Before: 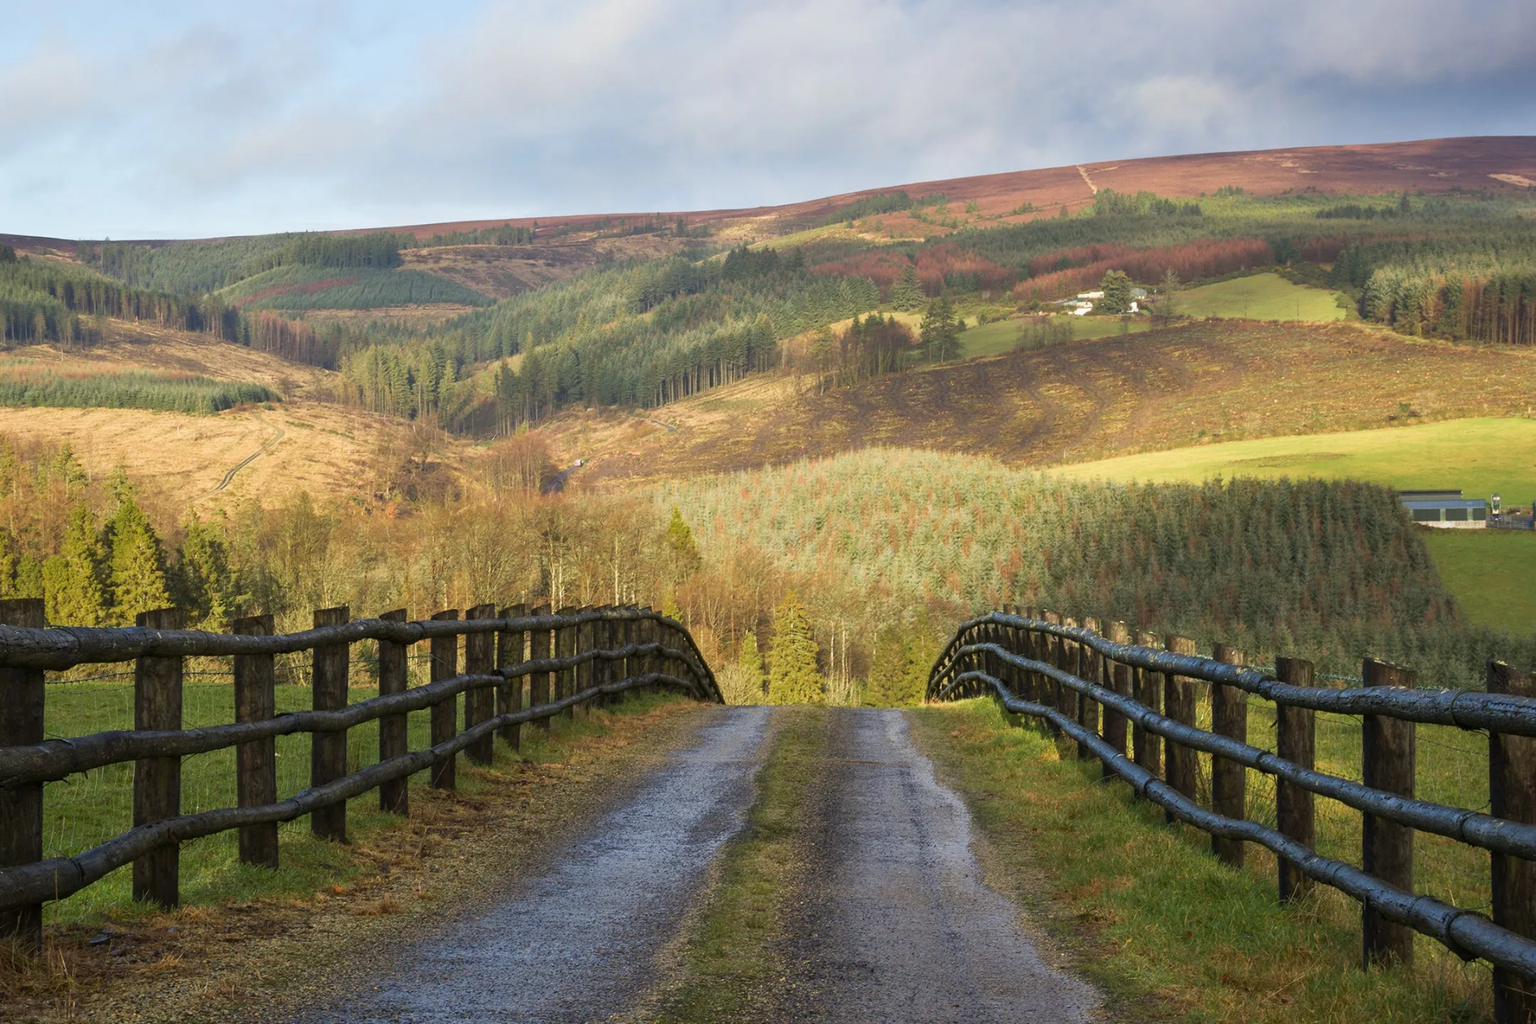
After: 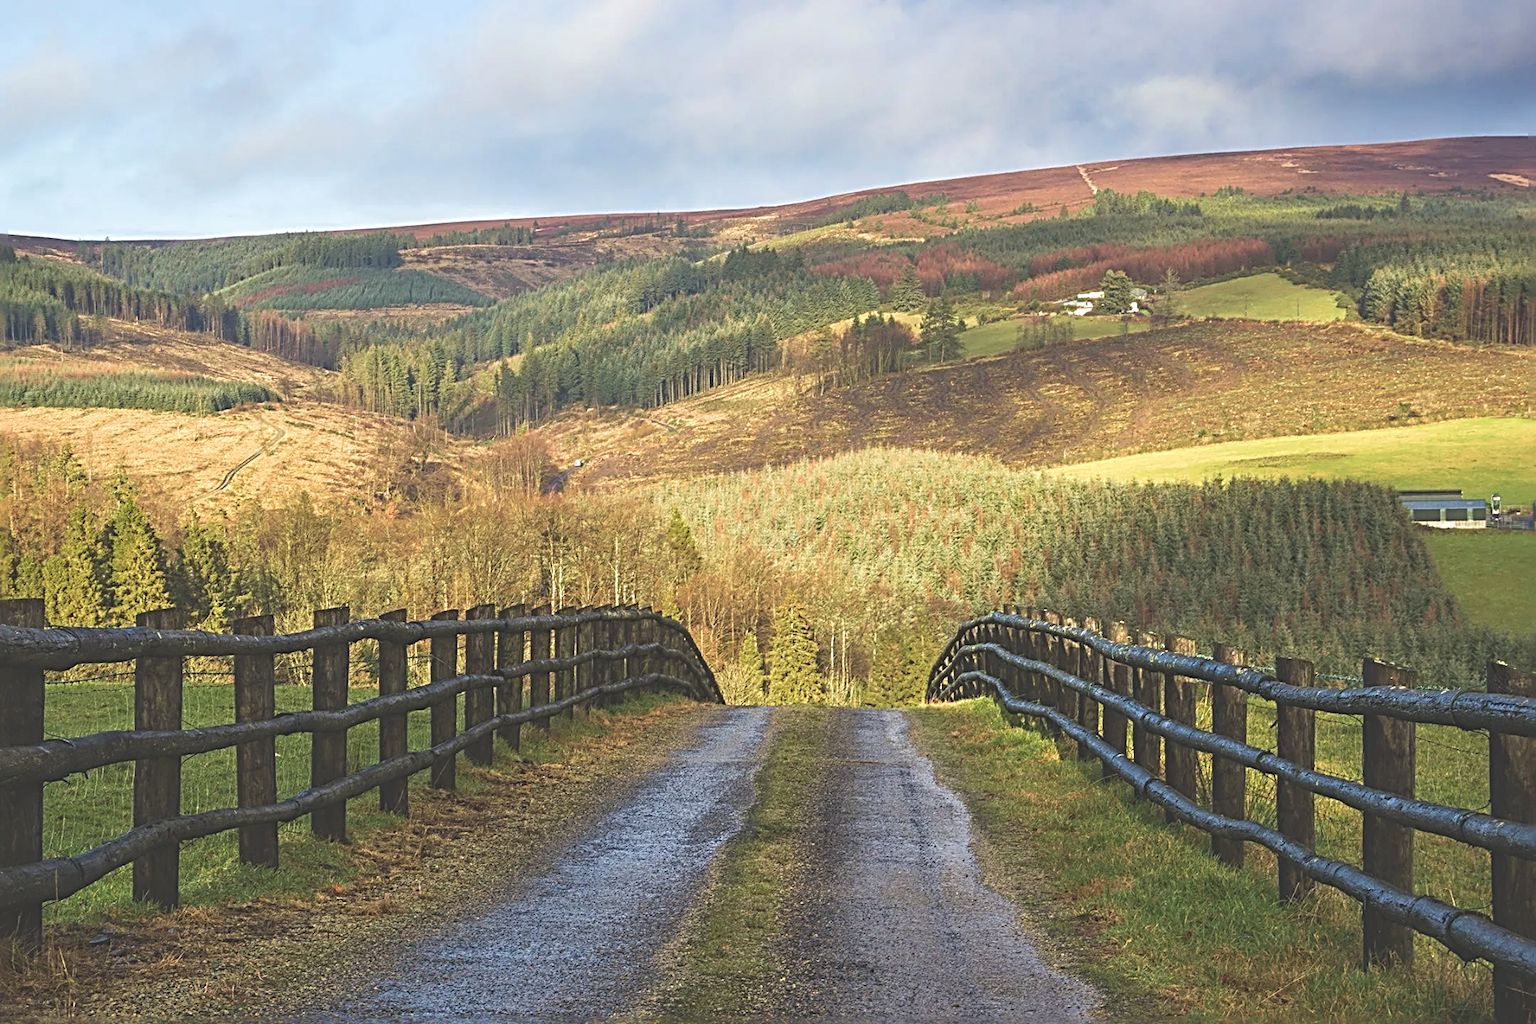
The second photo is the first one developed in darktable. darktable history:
sharpen: radius 3.69, amount 0.928
local contrast: on, module defaults
velvia: on, module defaults
exposure: black level correction -0.041, exposure 0.064 EV, compensate highlight preservation false
